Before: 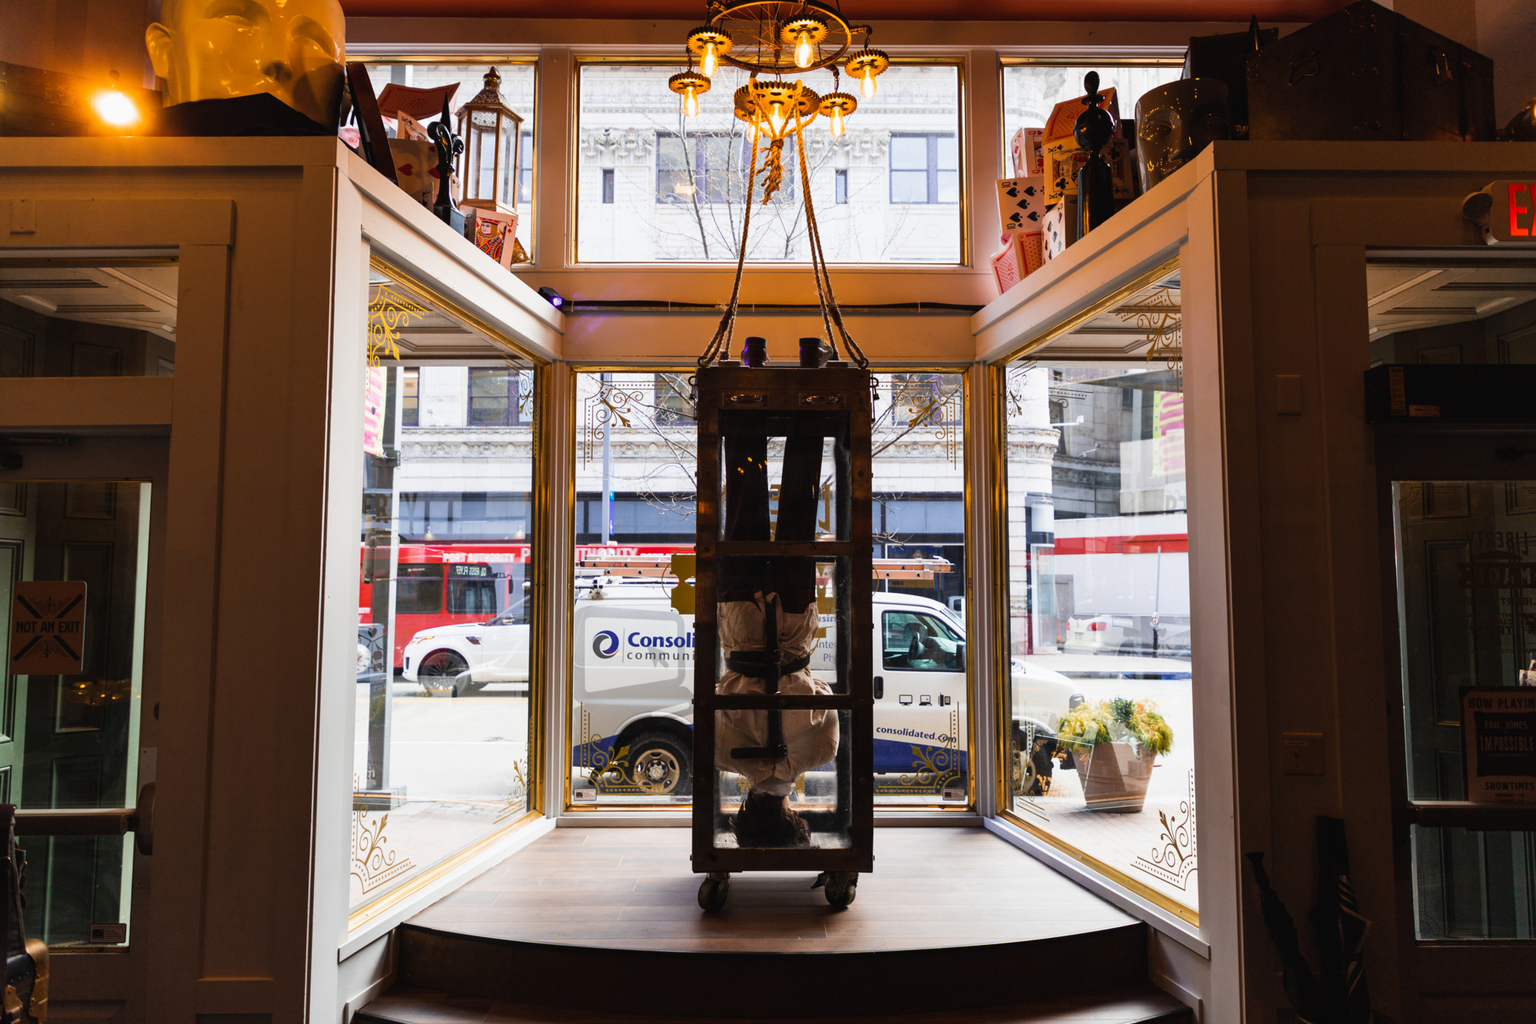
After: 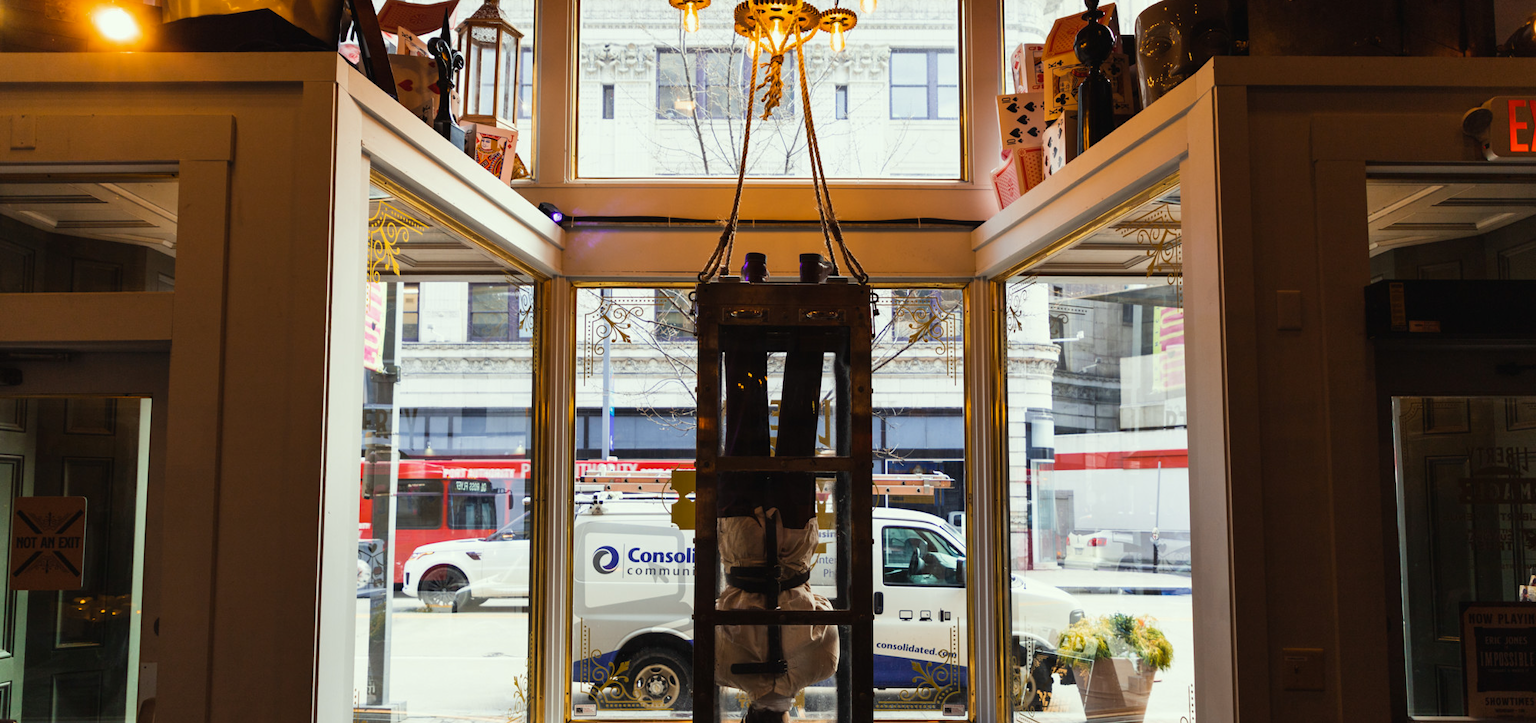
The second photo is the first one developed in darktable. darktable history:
color correction: highlights a* -4.73, highlights b* 5.06, saturation 0.97
crop and rotate: top 8.293%, bottom 20.996%
